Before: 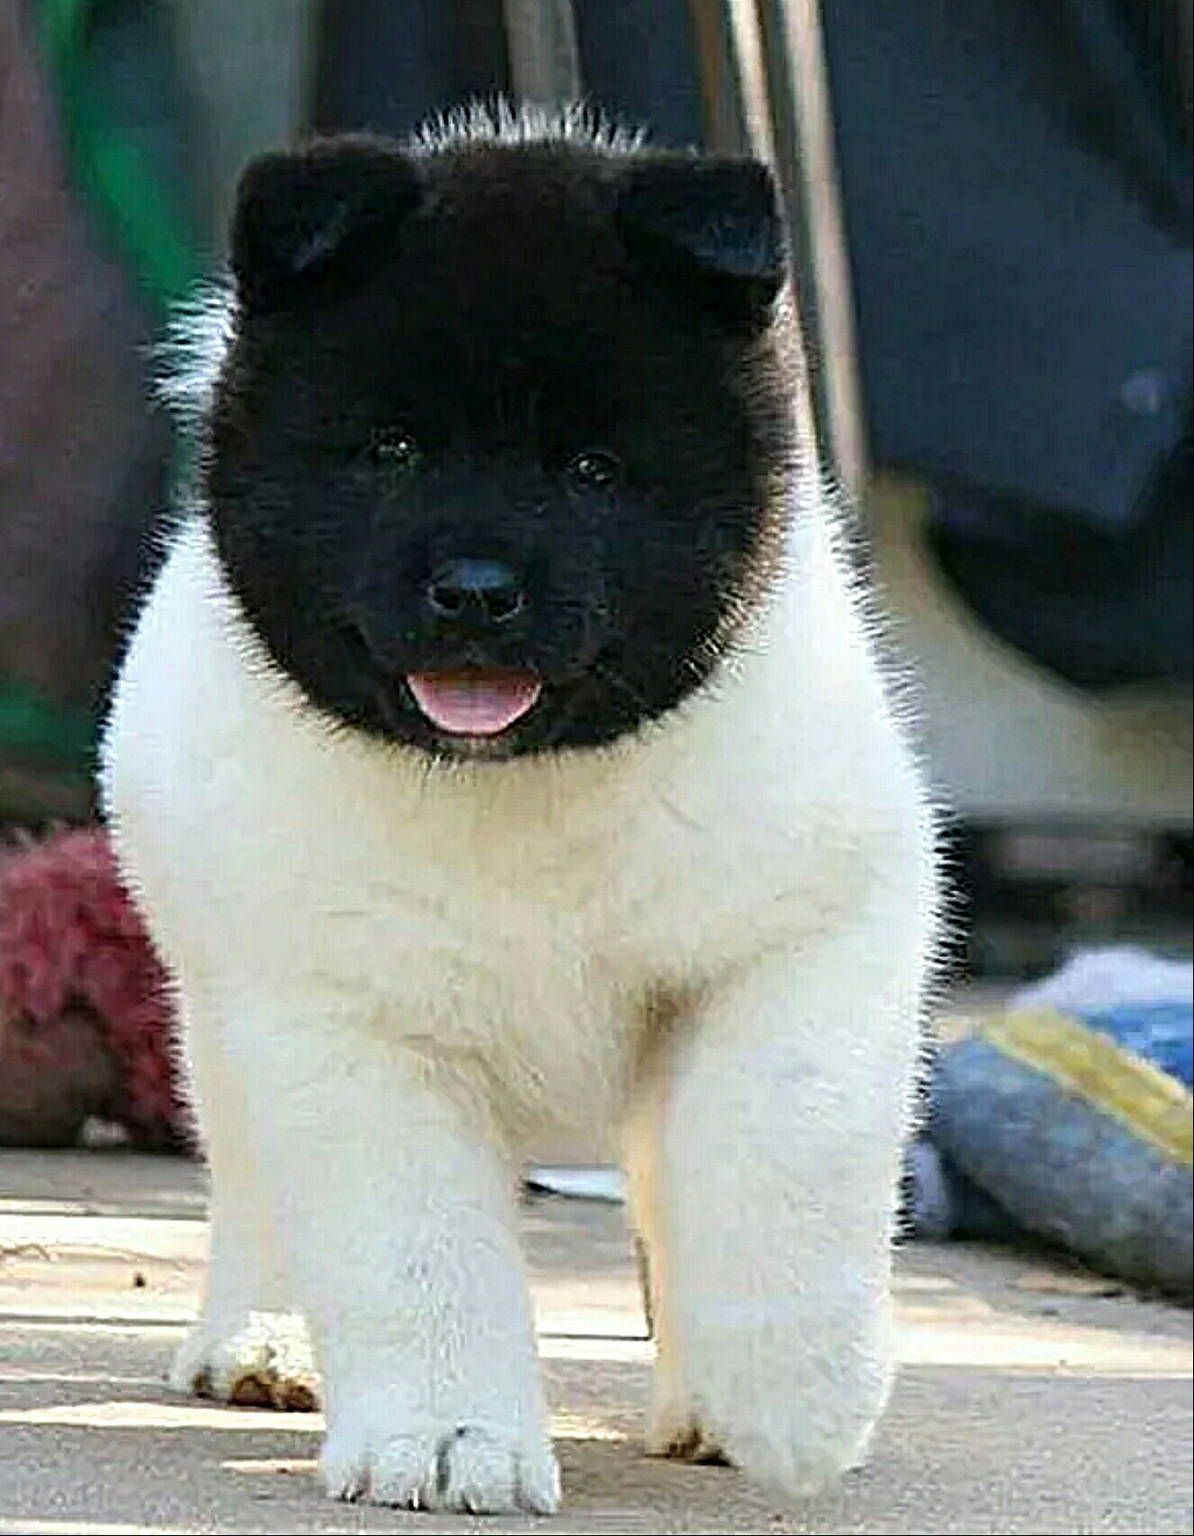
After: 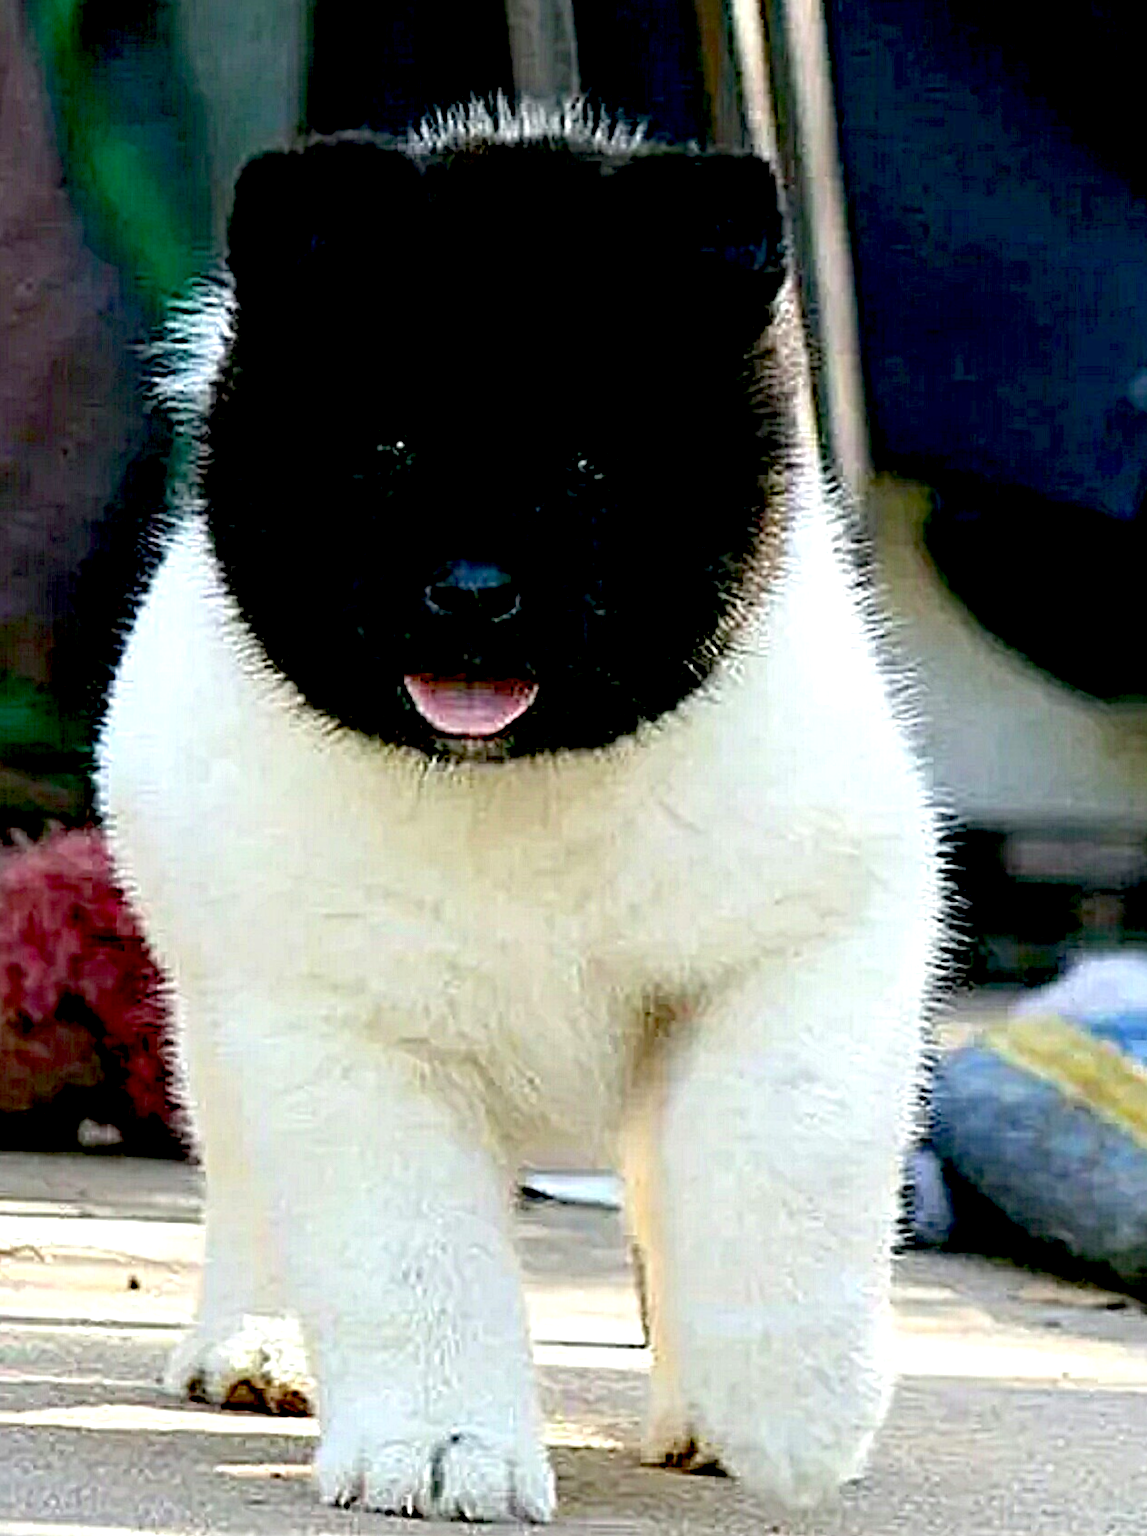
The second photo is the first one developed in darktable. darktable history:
crop: right 4.126%, bottom 0.031%
rotate and perspective: rotation 0.192°, lens shift (horizontal) -0.015, crop left 0.005, crop right 0.996, crop top 0.006, crop bottom 0.99
exposure: black level correction 0.031, exposure 0.304 EV, compensate highlight preservation false
